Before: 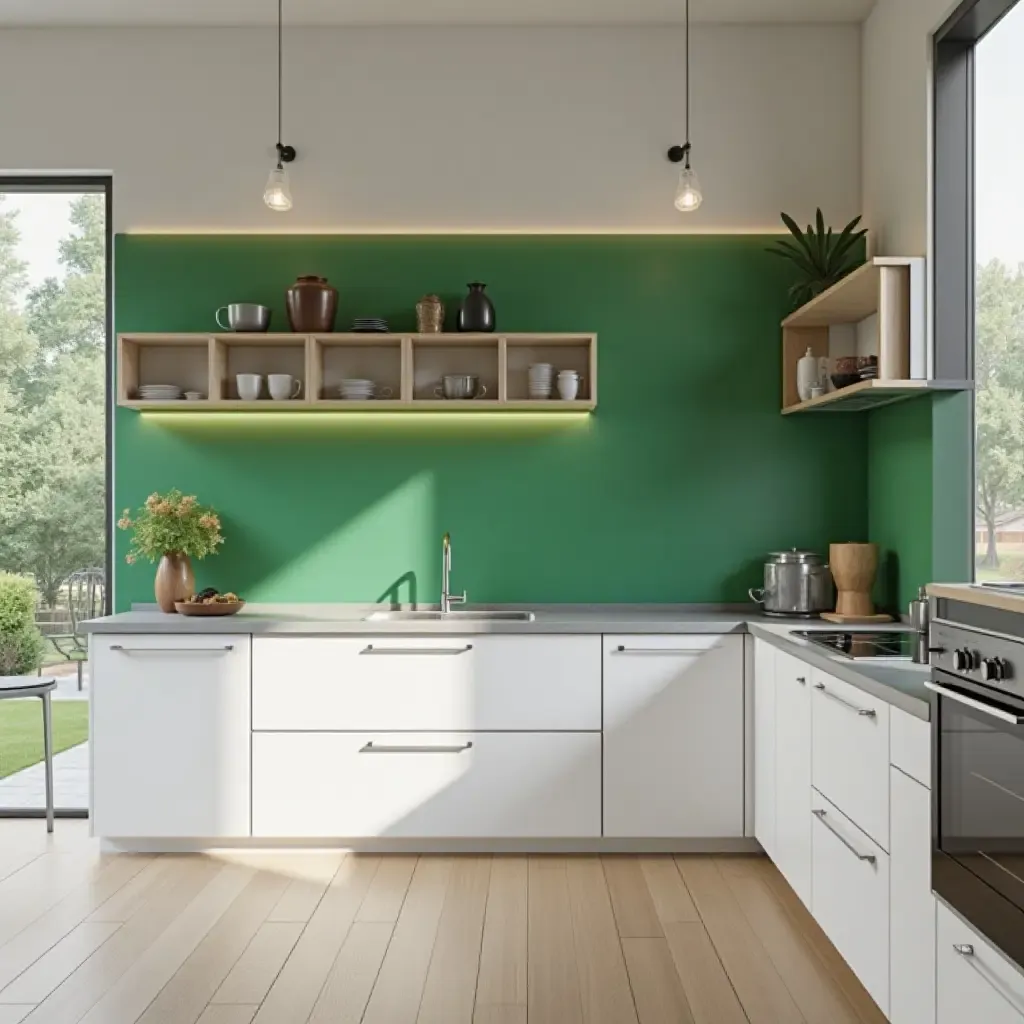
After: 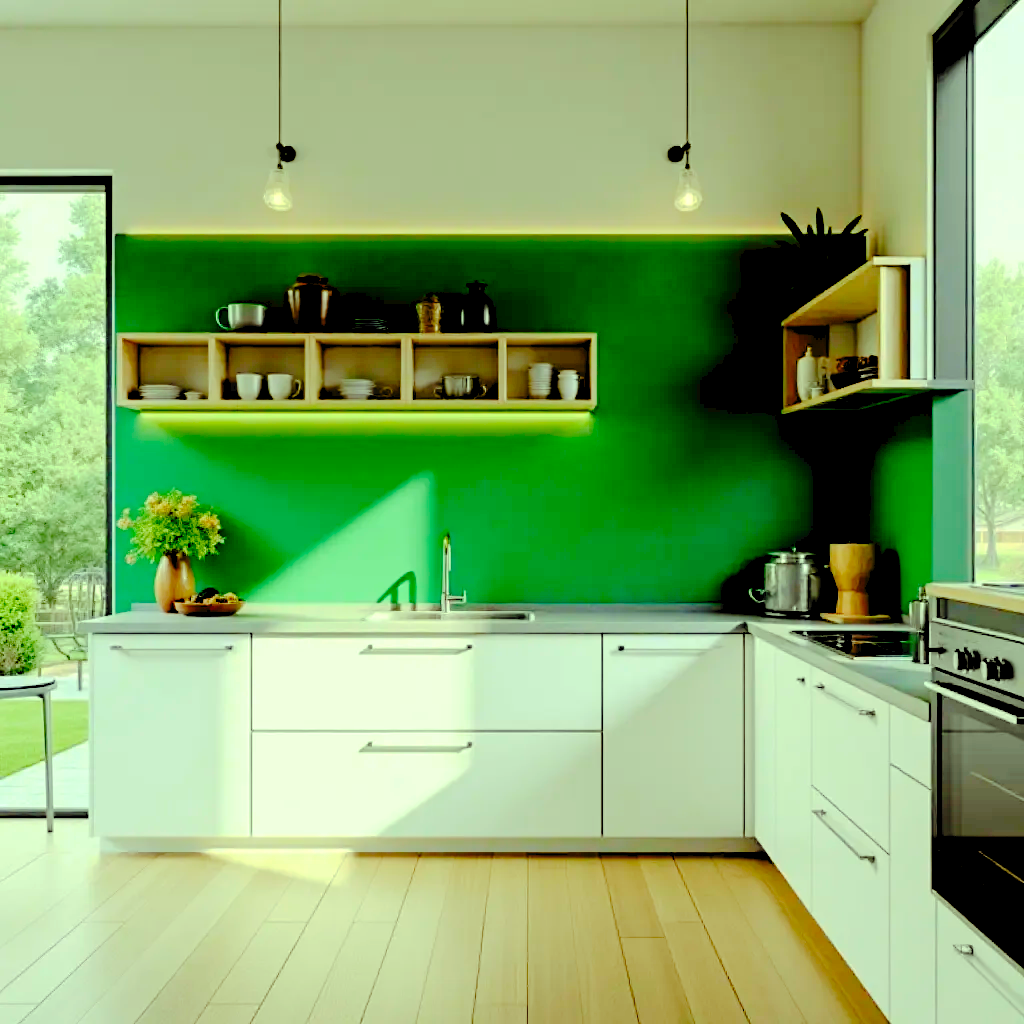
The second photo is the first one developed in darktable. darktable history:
rgb levels: levels [[0.029, 0.461, 0.922], [0, 0.5, 1], [0, 0.5, 1]]
tone curve: curves: ch0 [(0, 0) (0.003, 0.031) (0.011, 0.033) (0.025, 0.038) (0.044, 0.049) (0.069, 0.059) (0.1, 0.071) (0.136, 0.093) (0.177, 0.142) (0.224, 0.204) (0.277, 0.292) (0.335, 0.387) (0.399, 0.484) (0.468, 0.567) (0.543, 0.643) (0.623, 0.712) (0.709, 0.776) (0.801, 0.837) (0.898, 0.903) (1, 1)], preserve colors none
exposure: black level correction 0.025, exposure 0.182 EV, compensate highlight preservation false
color correction: highlights a* -10.77, highlights b* 9.8, saturation 1.72
